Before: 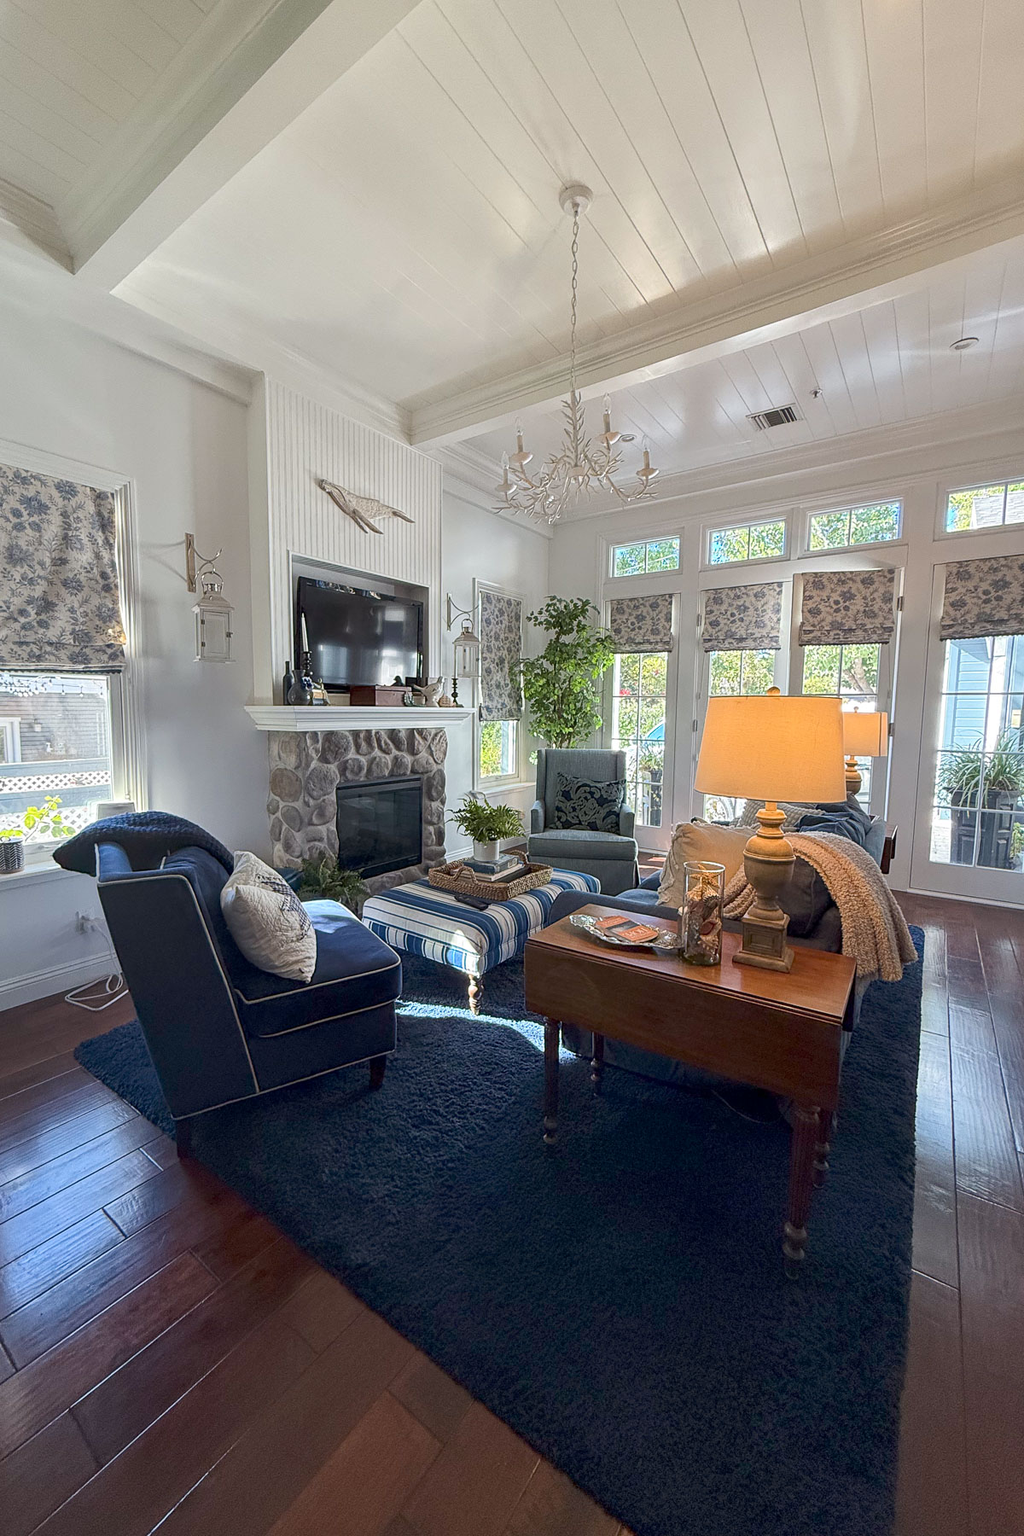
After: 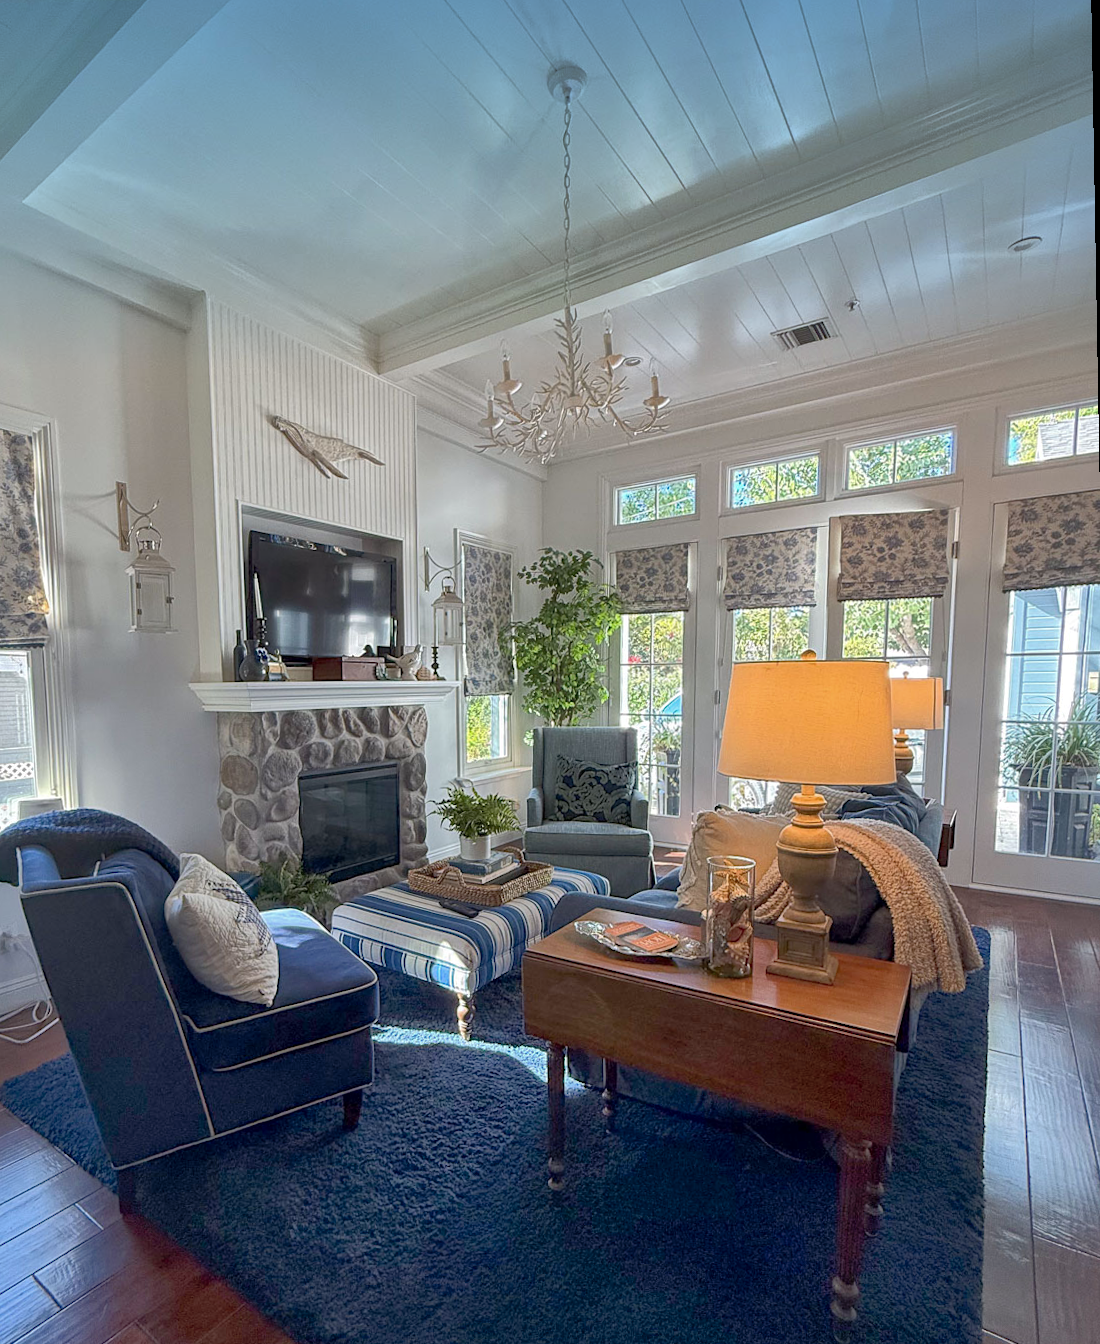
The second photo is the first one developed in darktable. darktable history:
rotate and perspective: rotation -1°, crop left 0.011, crop right 0.989, crop top 0.025, crop bottom 0.975
graduated density: density 2.02 EV, hardness 44%, rotation 0.374°, offset 8.21, hue 208.8°, saturation 97%
local contrast: mode bilateral grid, contrast 10, coarseness 25, detail 115%, midtone range 0.2
crop: left 8.155%, top 6.611%, bottom 15.385%
shadows and highlights: on, module defaults
